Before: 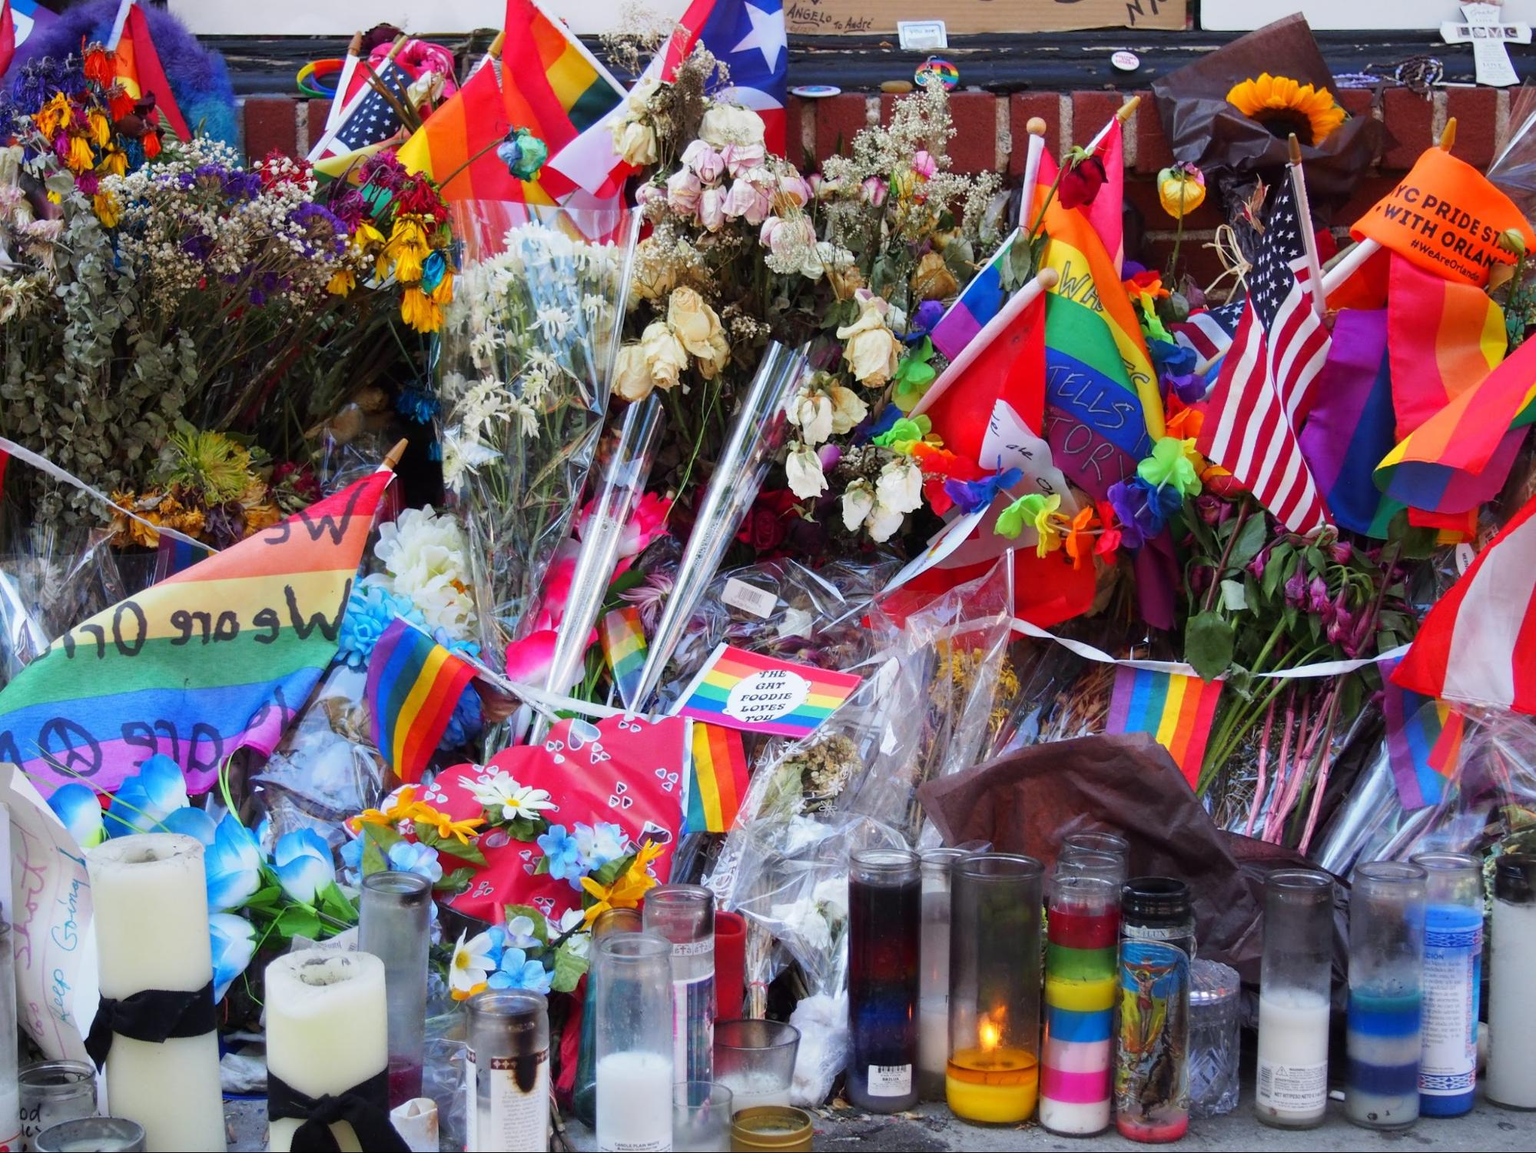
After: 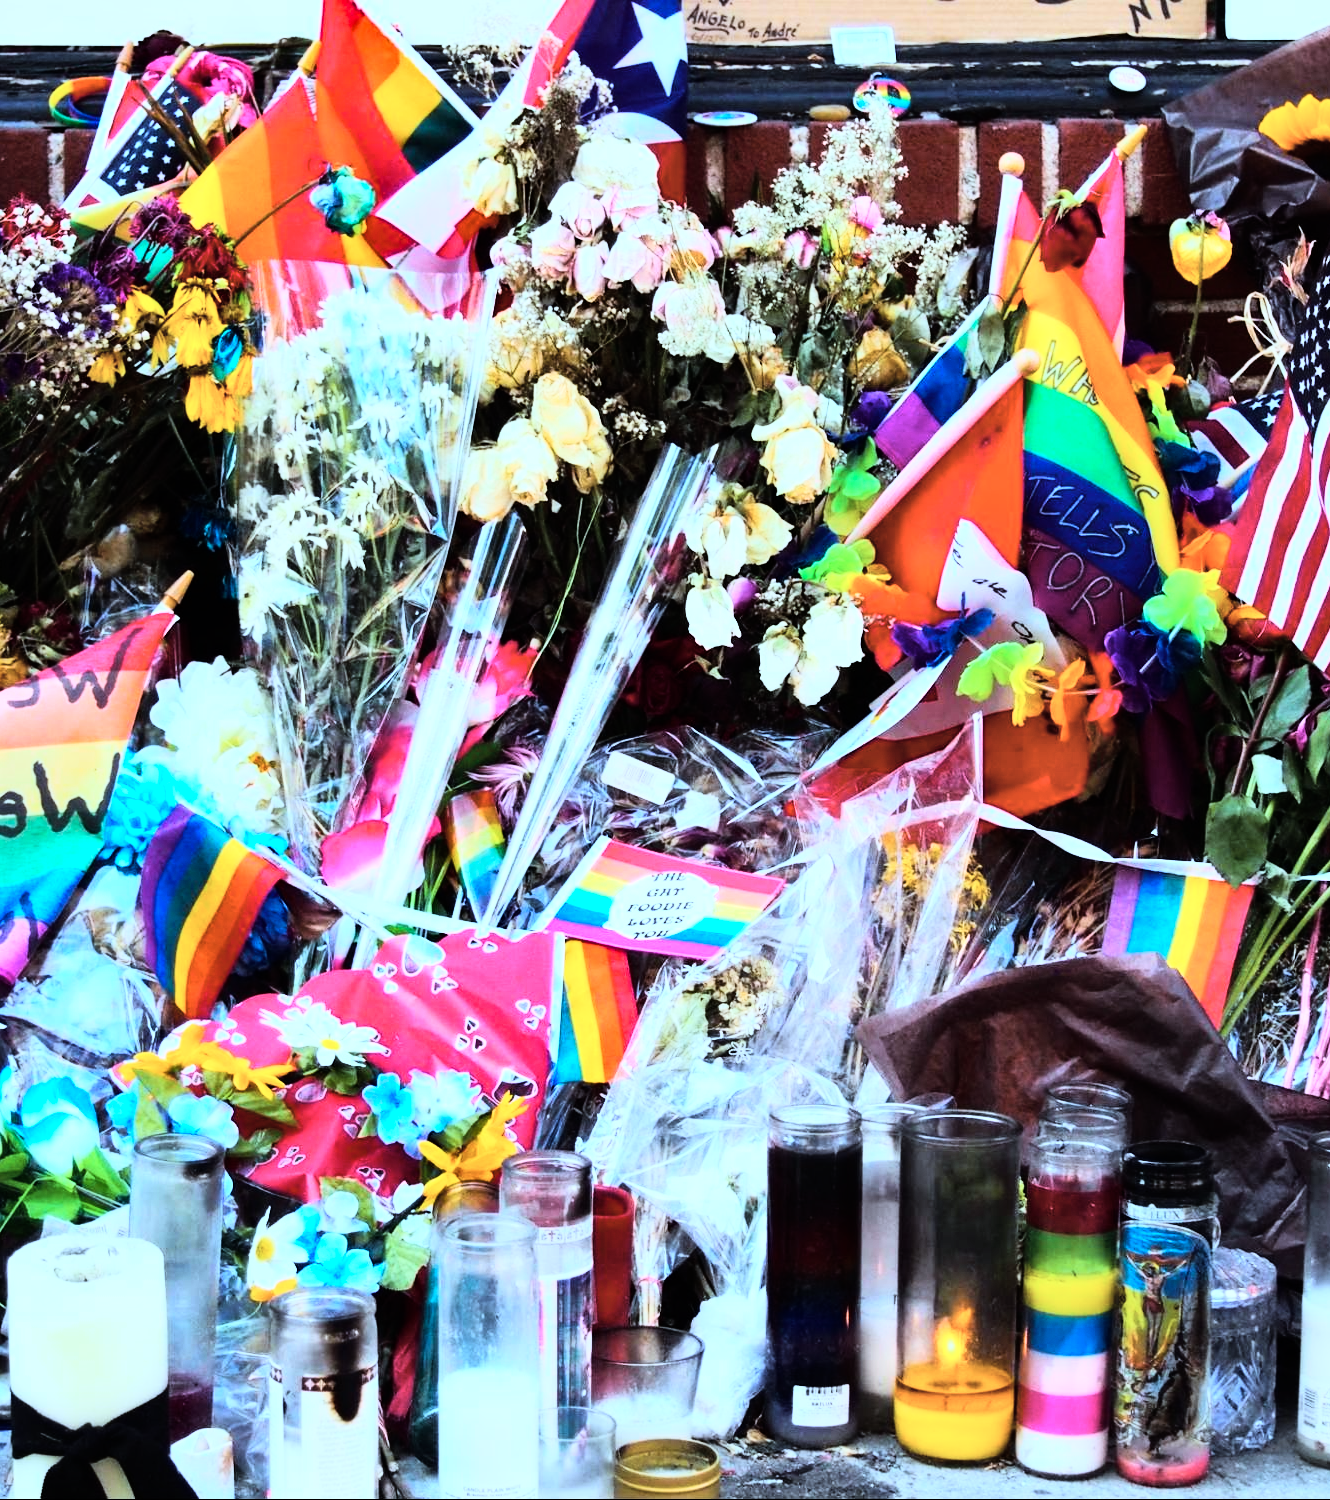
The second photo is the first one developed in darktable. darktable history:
color correction: highlights a* -12.64, highlights b* -18.1, saturation 0.7
crop: left 16.899%, right 16.556%
rgb curve: curves: ch0 [(0, 0) (0.21, 0.15) (0.24, 0.21) (0.5, 0.75) (0.75, 0.96) (0.89, 0.99) (1, 1)]; ch1 [(0, 0.02) (0.21, 0.13) (0.25, 0.2) (0.5, 0.67) (0.75, 0.9) (0.89, 0.97) (1, 1)]; ch2 [(0, 0.02) (0.21, 0.13) (0.25, 0.2) (0.5, 0.67) (0.75, 0.9) (0.89, 0.97) (1, 1)], compensate middle gray true
shadows and highlights: low approximation 0.01, soften with gaussian
color balance rgb: linear chroma grading › global chroma 15%, perceptual saturation grading › global saturation 30%
